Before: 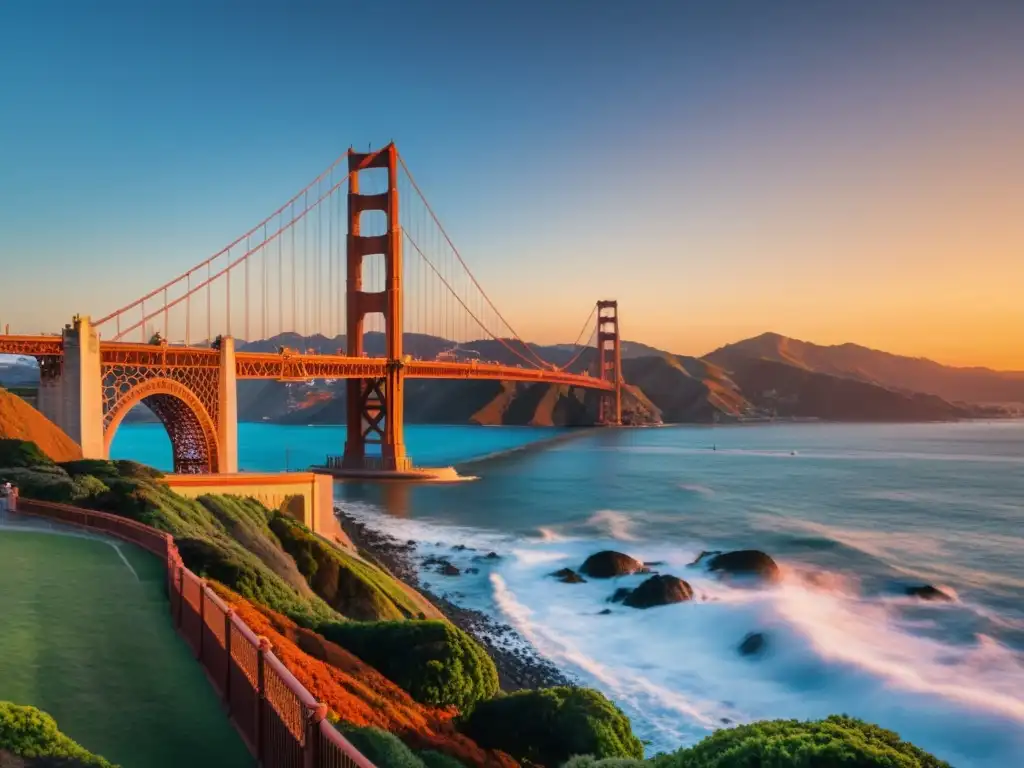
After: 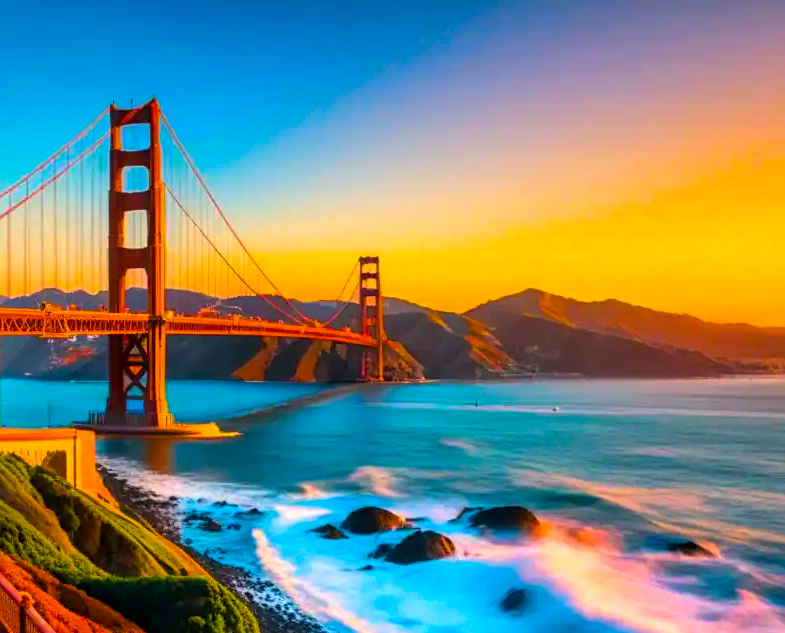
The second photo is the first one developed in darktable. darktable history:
sharpen: amount 0.208
local contrast: on, module defaults
crop: left 23.292%, top 5.853%, bottom 11.6%
color balance rgb: highlights gain › chroma 3.075%, highlights gain › hue 76.61°, linear chroma grading › highlights 99.352%, linear chroma grading › global chroma 23.324%, perceptual saturation grading › global saturation 29.426%, perceptual brilliance grading › highlights 7.525%, perceptual brilliance grading › mid-tones 3.782%, perceptual brilliance grading › shadows 1.484%, global vibrance 9.443%
